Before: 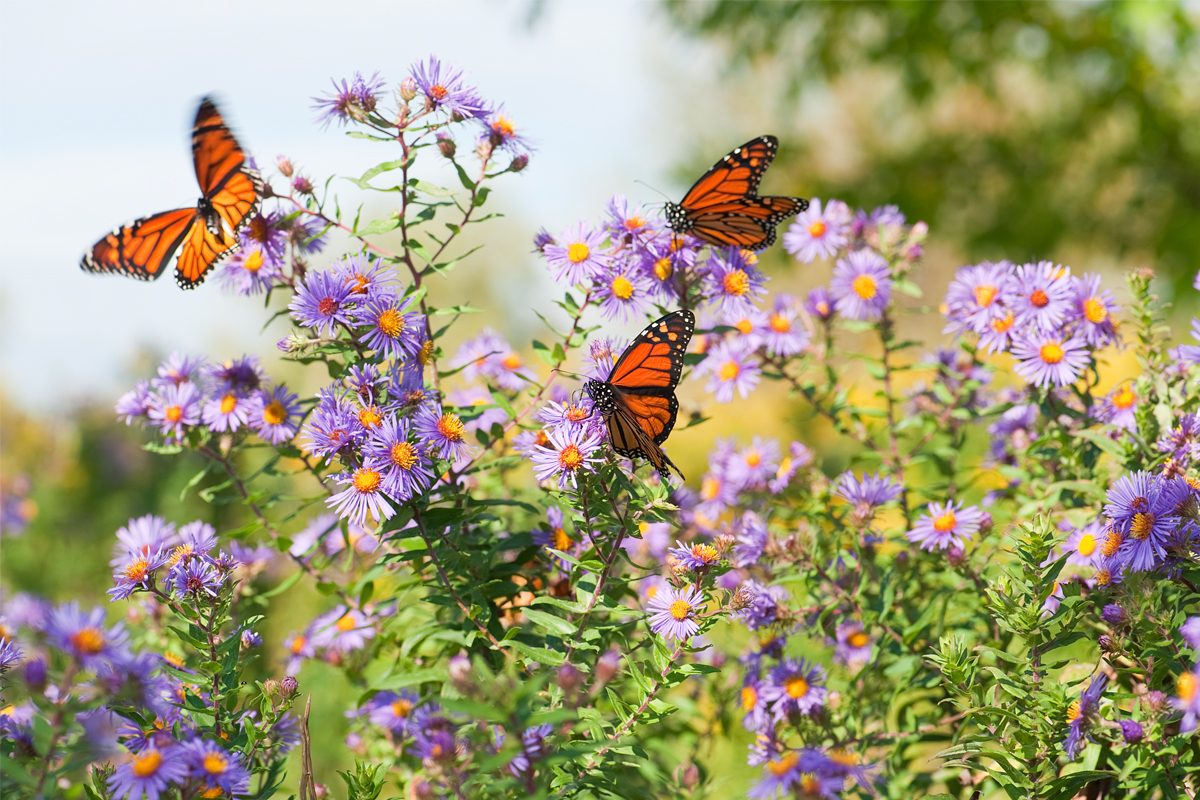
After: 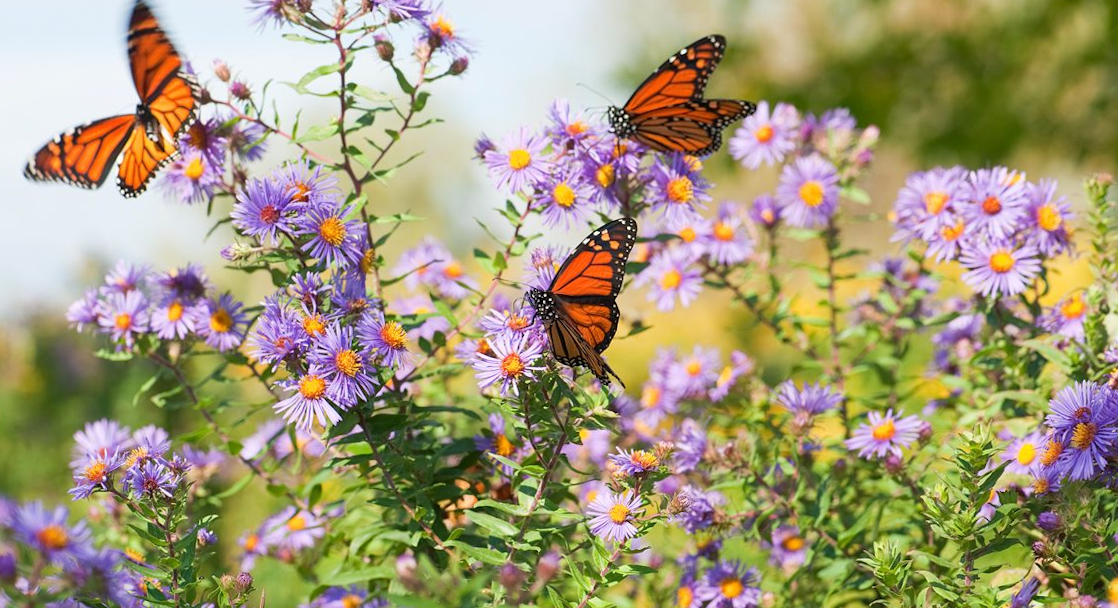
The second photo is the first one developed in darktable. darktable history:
crop and rotate: left 1.814%, top 12.818%, right 0.25%, bottom 9.225%
rotate and perspective: rotation 0.074°, lens shift (vertical) 0.096, lens shift (horizontal) -0.041, crop left 0.043, crop right 0.952, crop top 0.024, crop bottom 0.979
